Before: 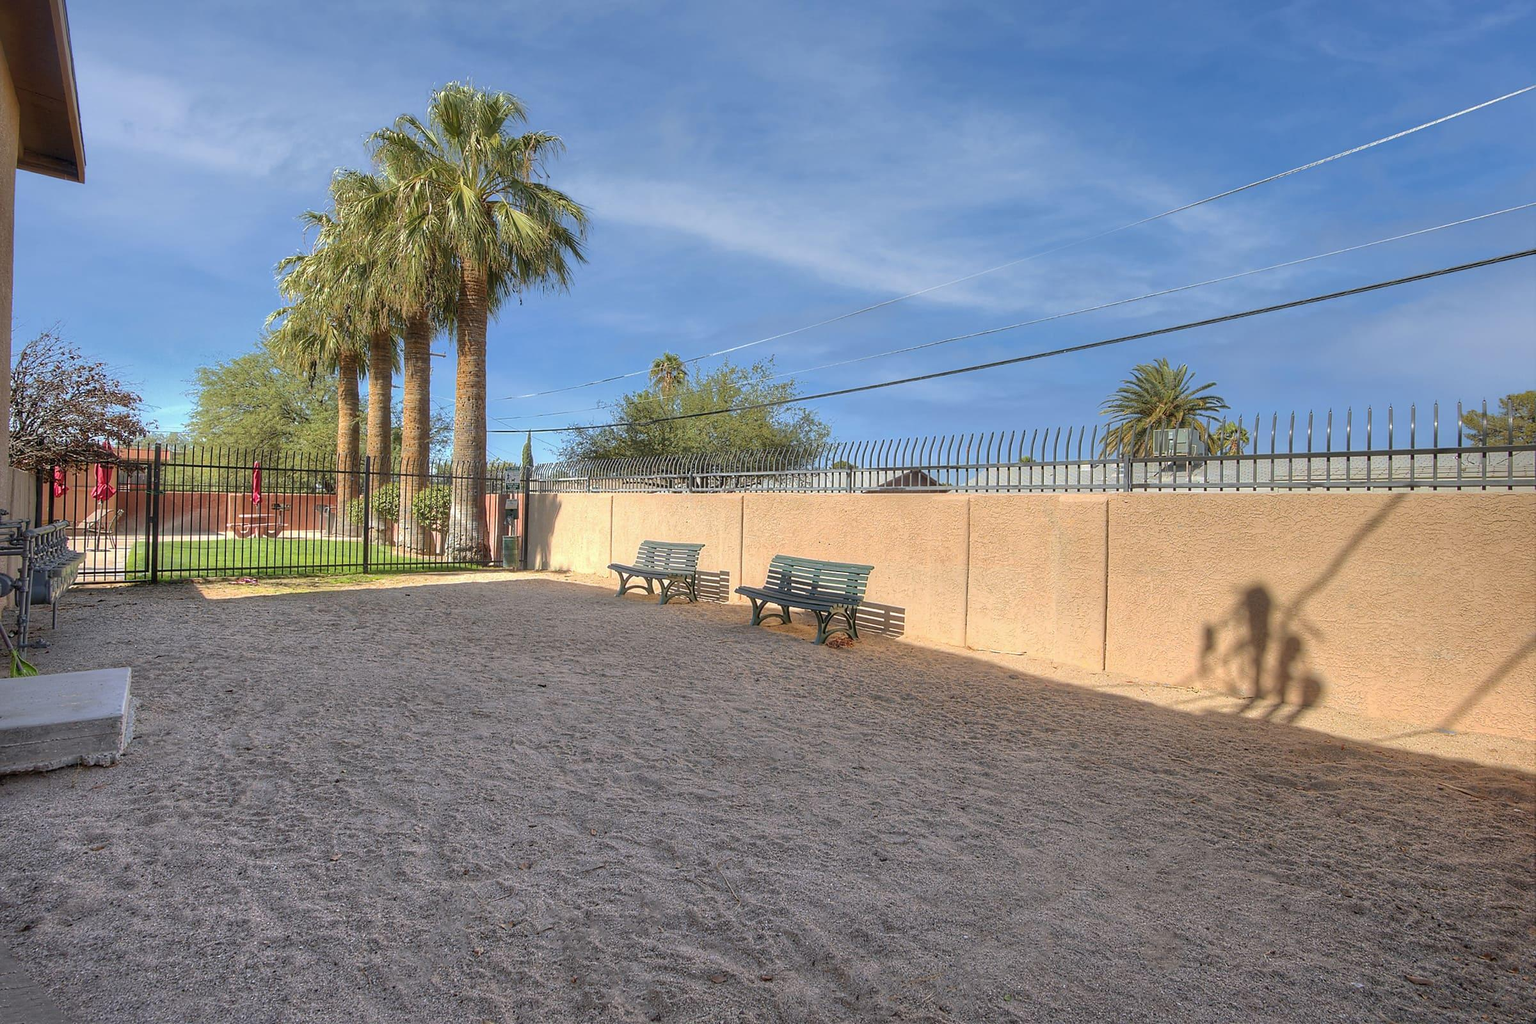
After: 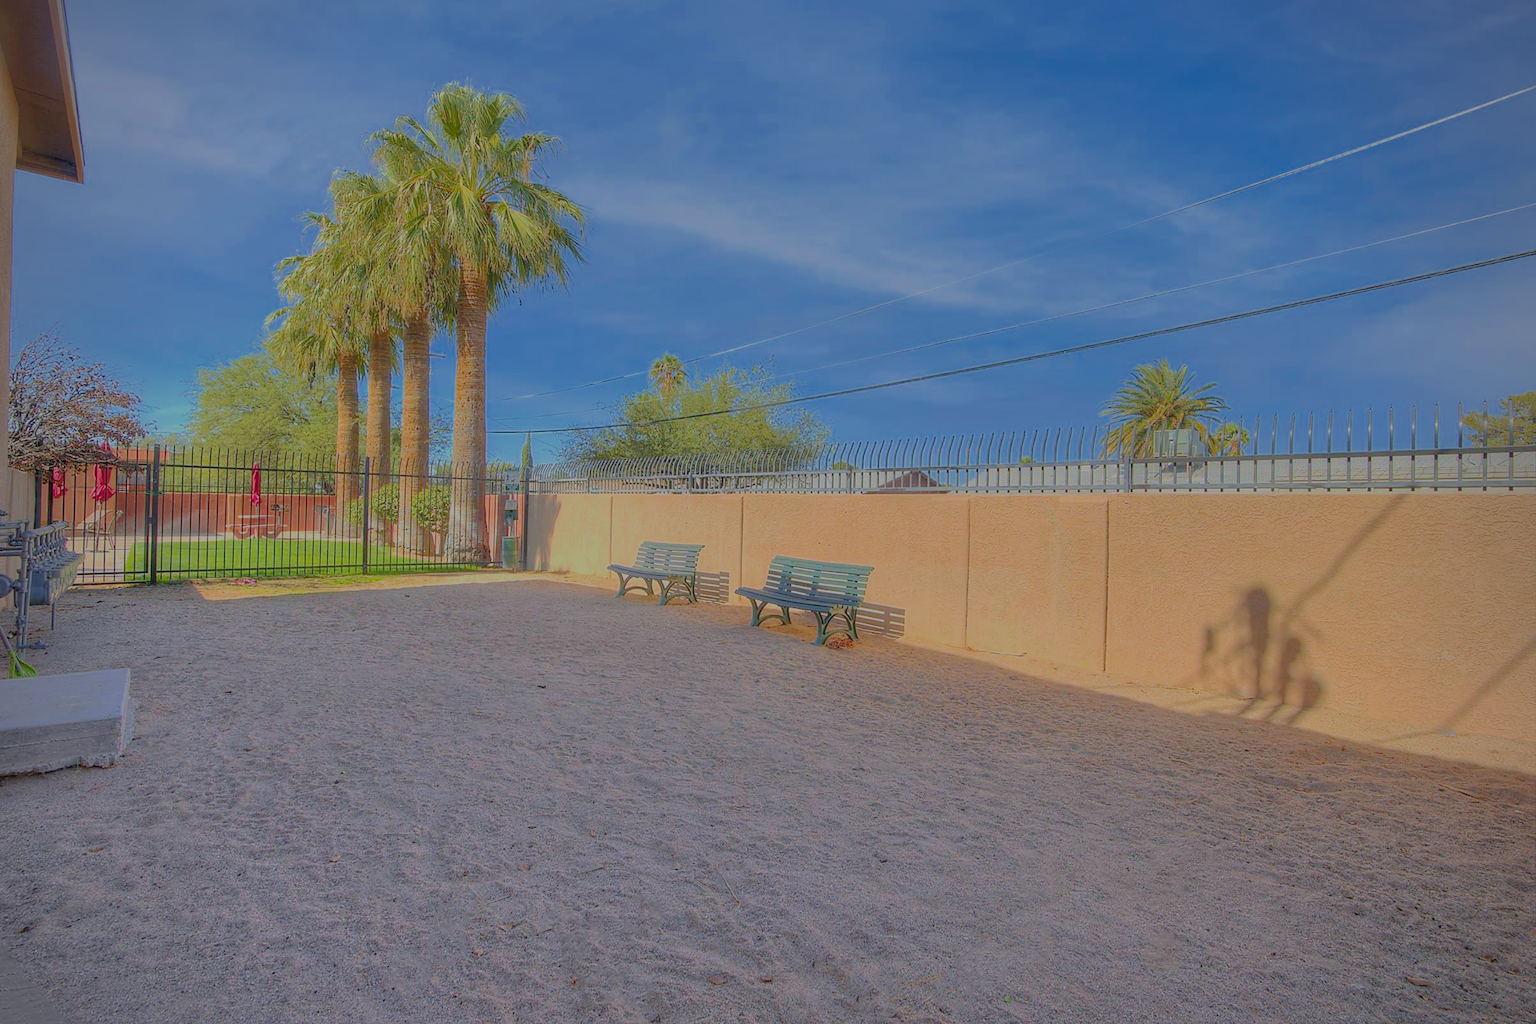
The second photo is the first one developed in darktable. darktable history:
vignetting: fall-off radius 60.88%, brightness -0.278
color balance rgb: power › chroma 1.006%, power › hue 255.1°, linear chroma grading › shadows -2.458%, linear chroma grading › highlights -14.454%, linear chroma grading › global chroma -9.905%, linear chroma grading › mid-tones -10.27%, perceptual saturation grading › global saturation 14.628%, global vibrance 50.356%
crop and rotate: left 0.088%, bottom 0.012%
filmic rgb: black relative exposure -13.86 EV, white relative exposure 7.97 EV, hardness 3.73, latitude 49.68%, contrast 0.506, color science v5 (2021), contrast in shadows safe, contrast in highlights safe
